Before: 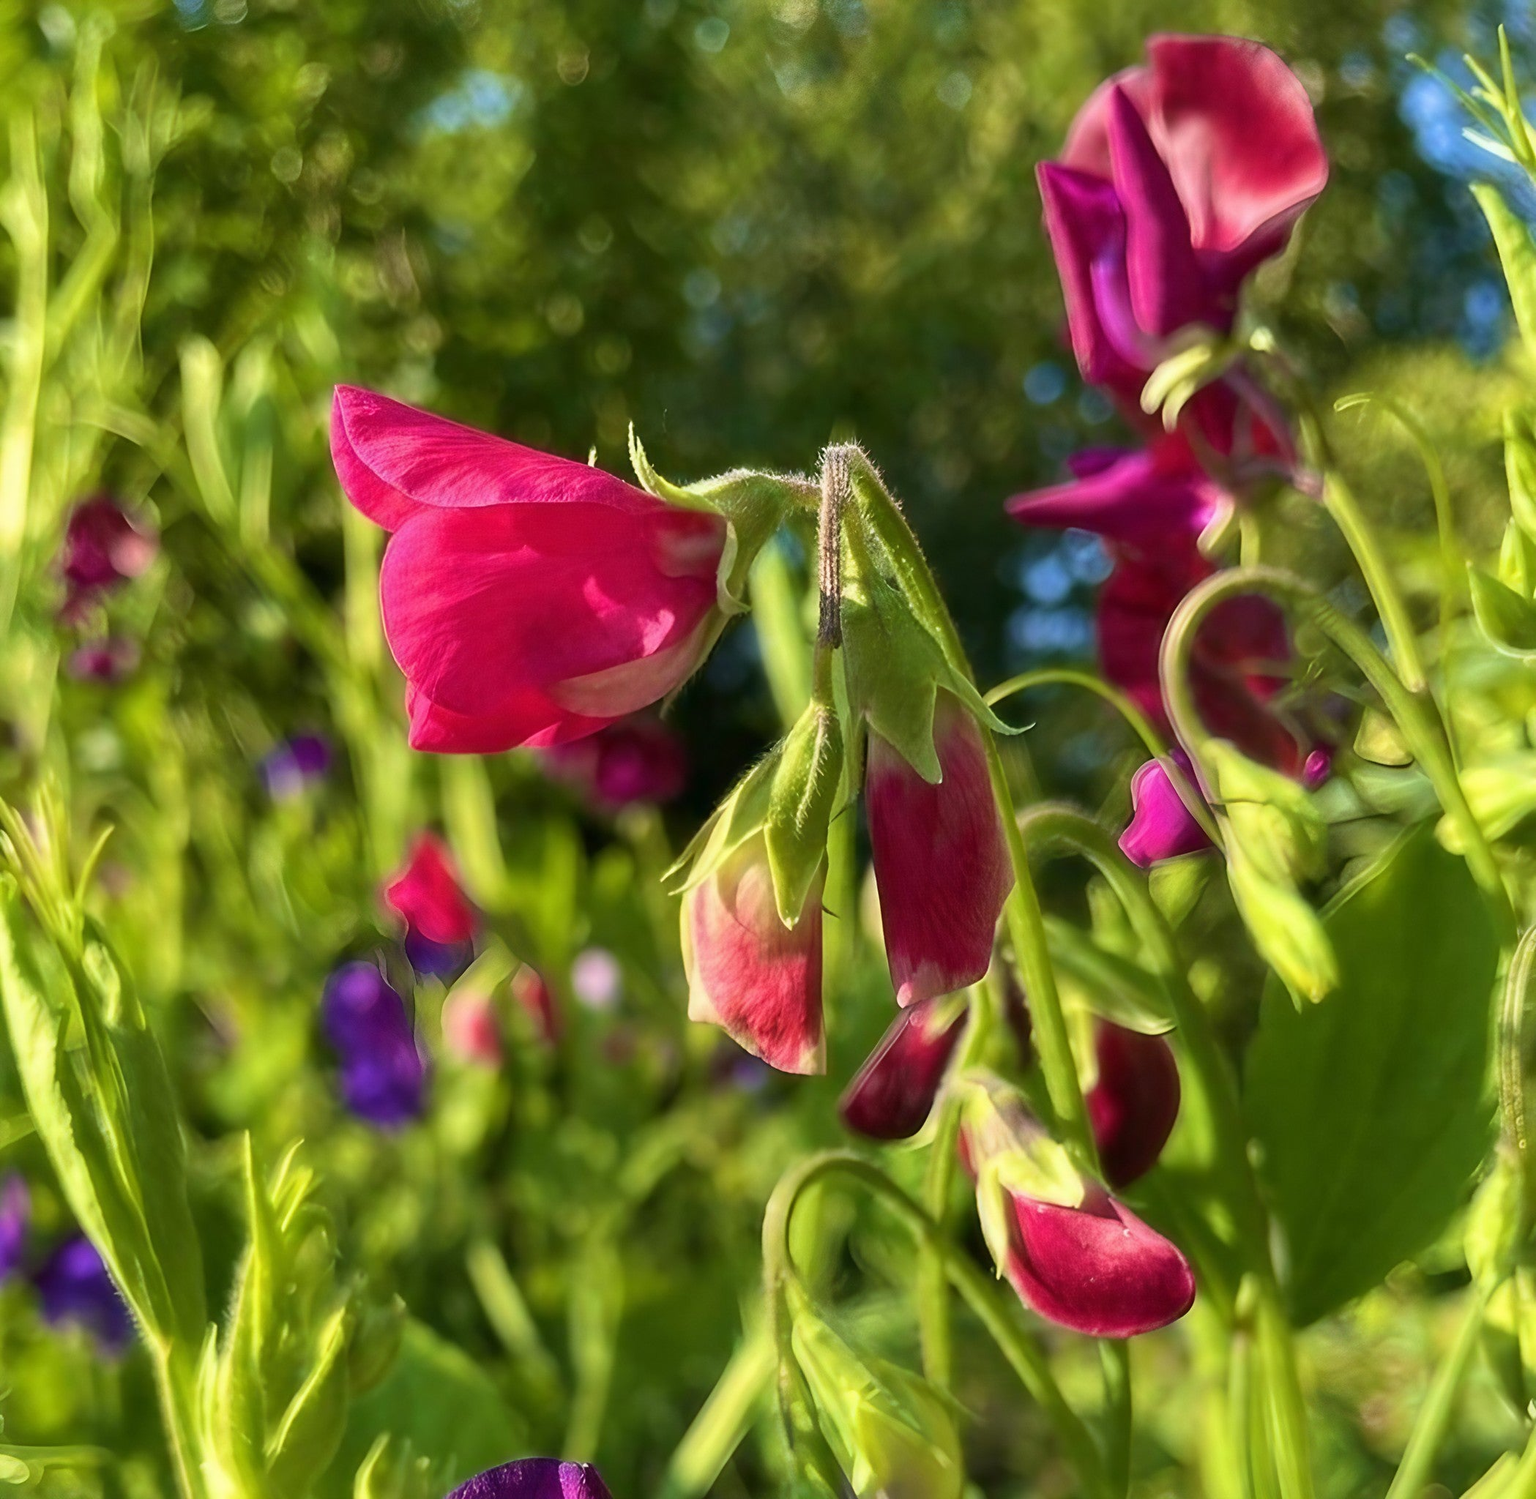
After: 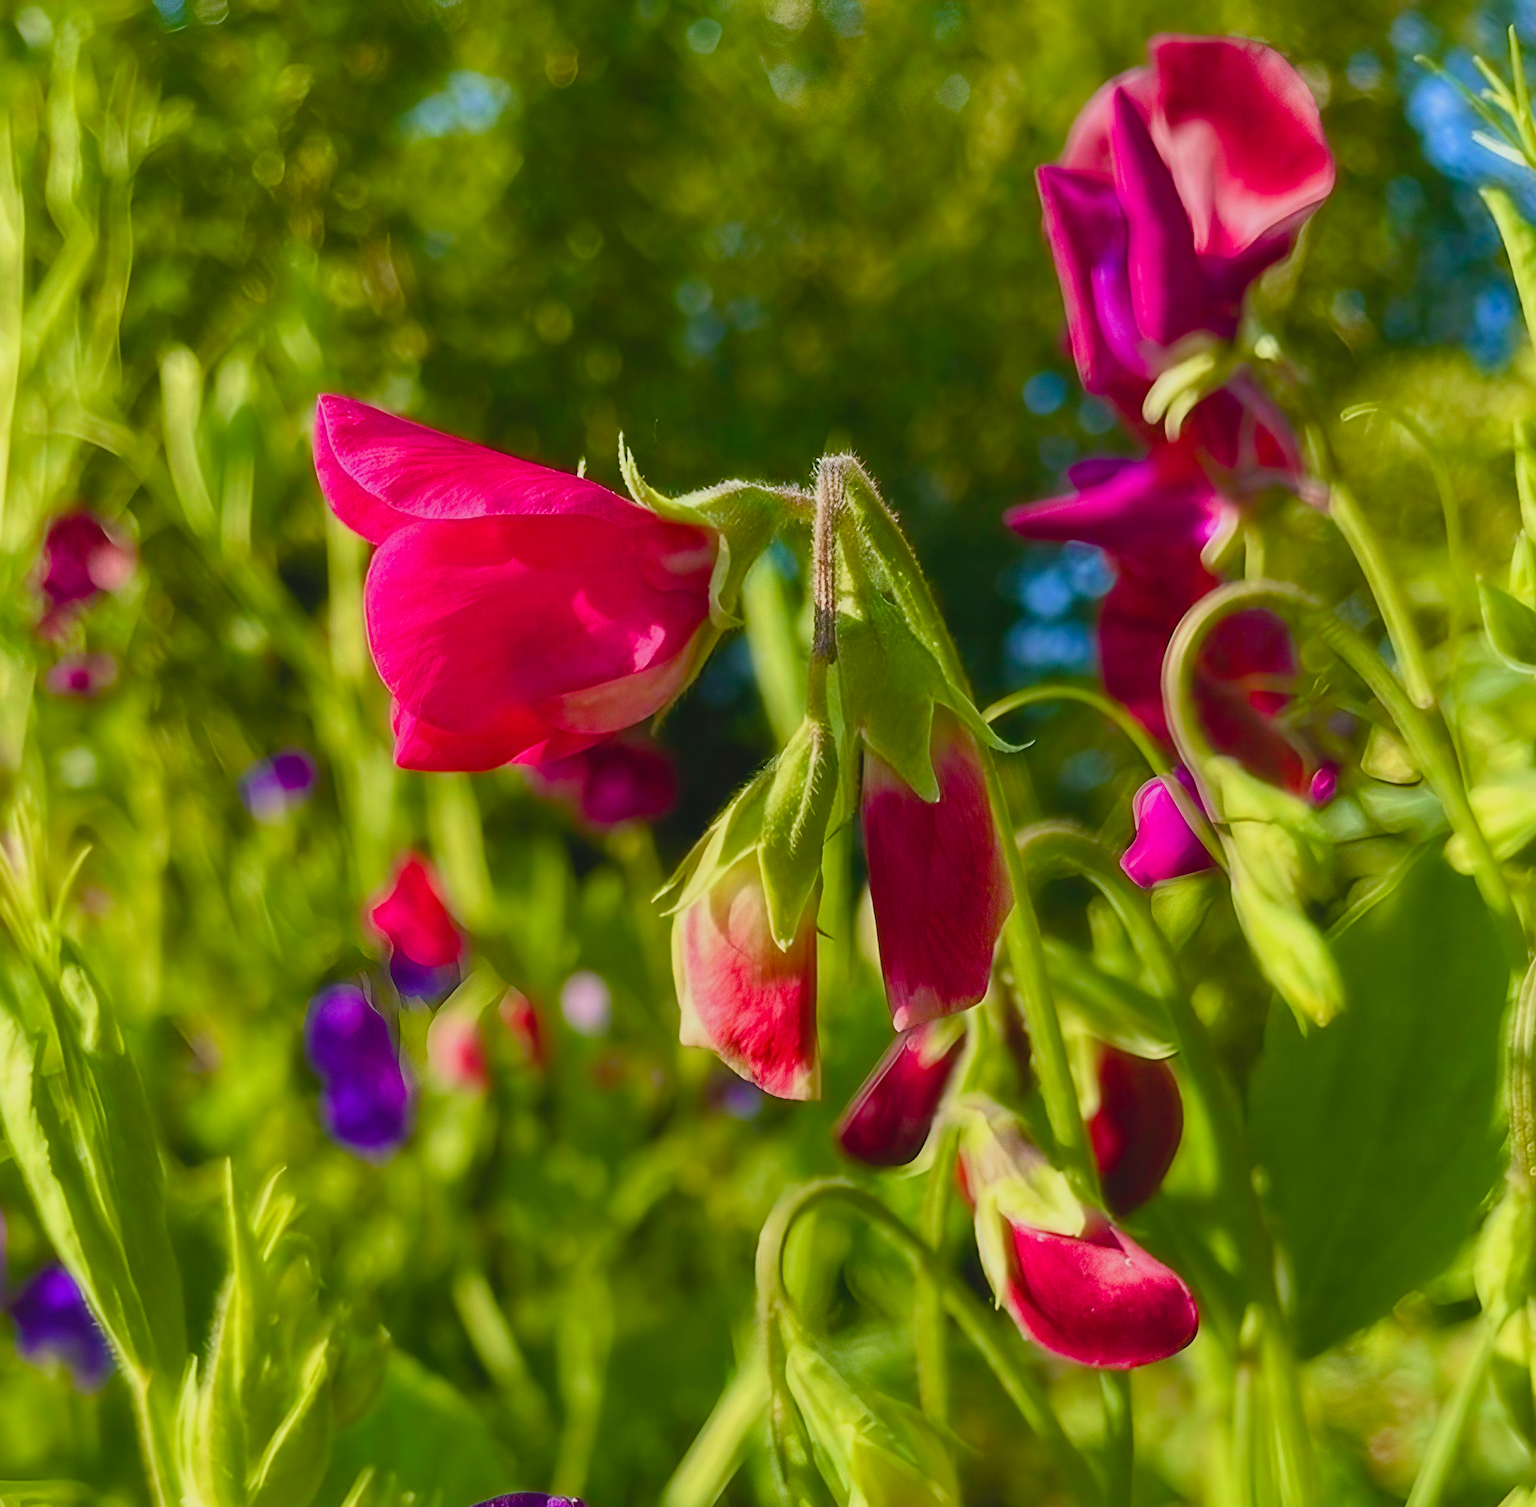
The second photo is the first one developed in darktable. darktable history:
local contrast: highlights 69%, shadows 67%, detail 82%, midtone range 0.321
color balance rgb: perceptual saturation grading › global saturation 20%, perceptual saturation grading › highlights -25.327%, perceptual saturation grading › shadows 50.526%, perceptual brilliance grading › global brilliance 1.411%, perceptual brilliance grading › highlights -3.53%, global vibrance 14.728%
crop and rotate: left 1.602%, right 0.668%, bottom 1.733%
